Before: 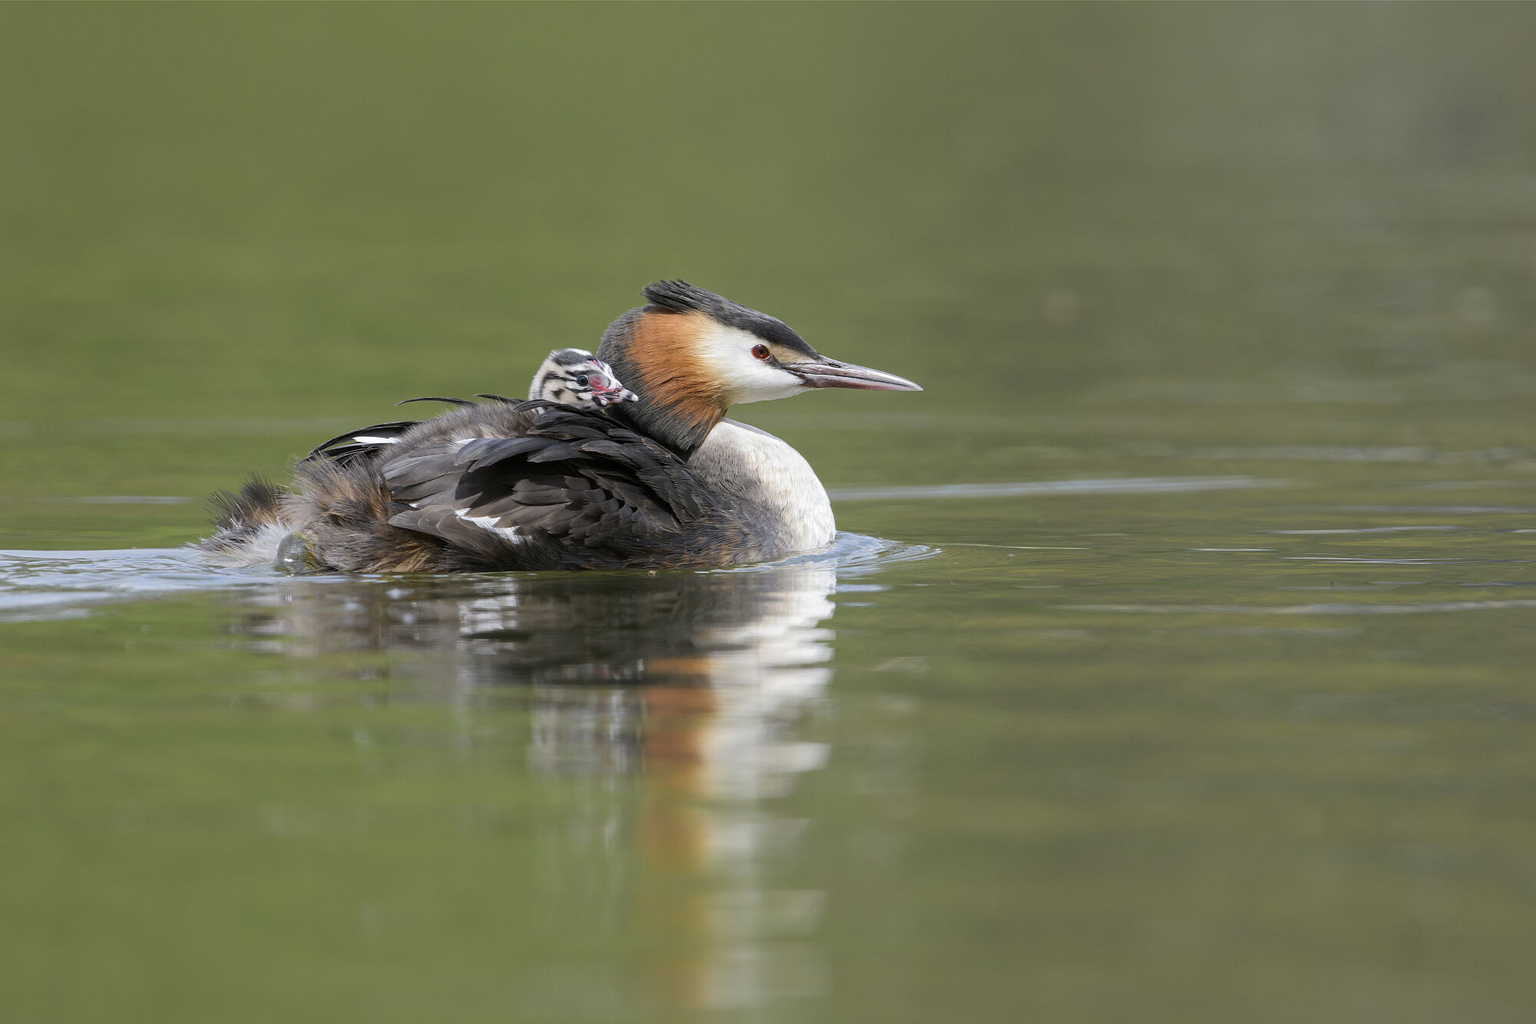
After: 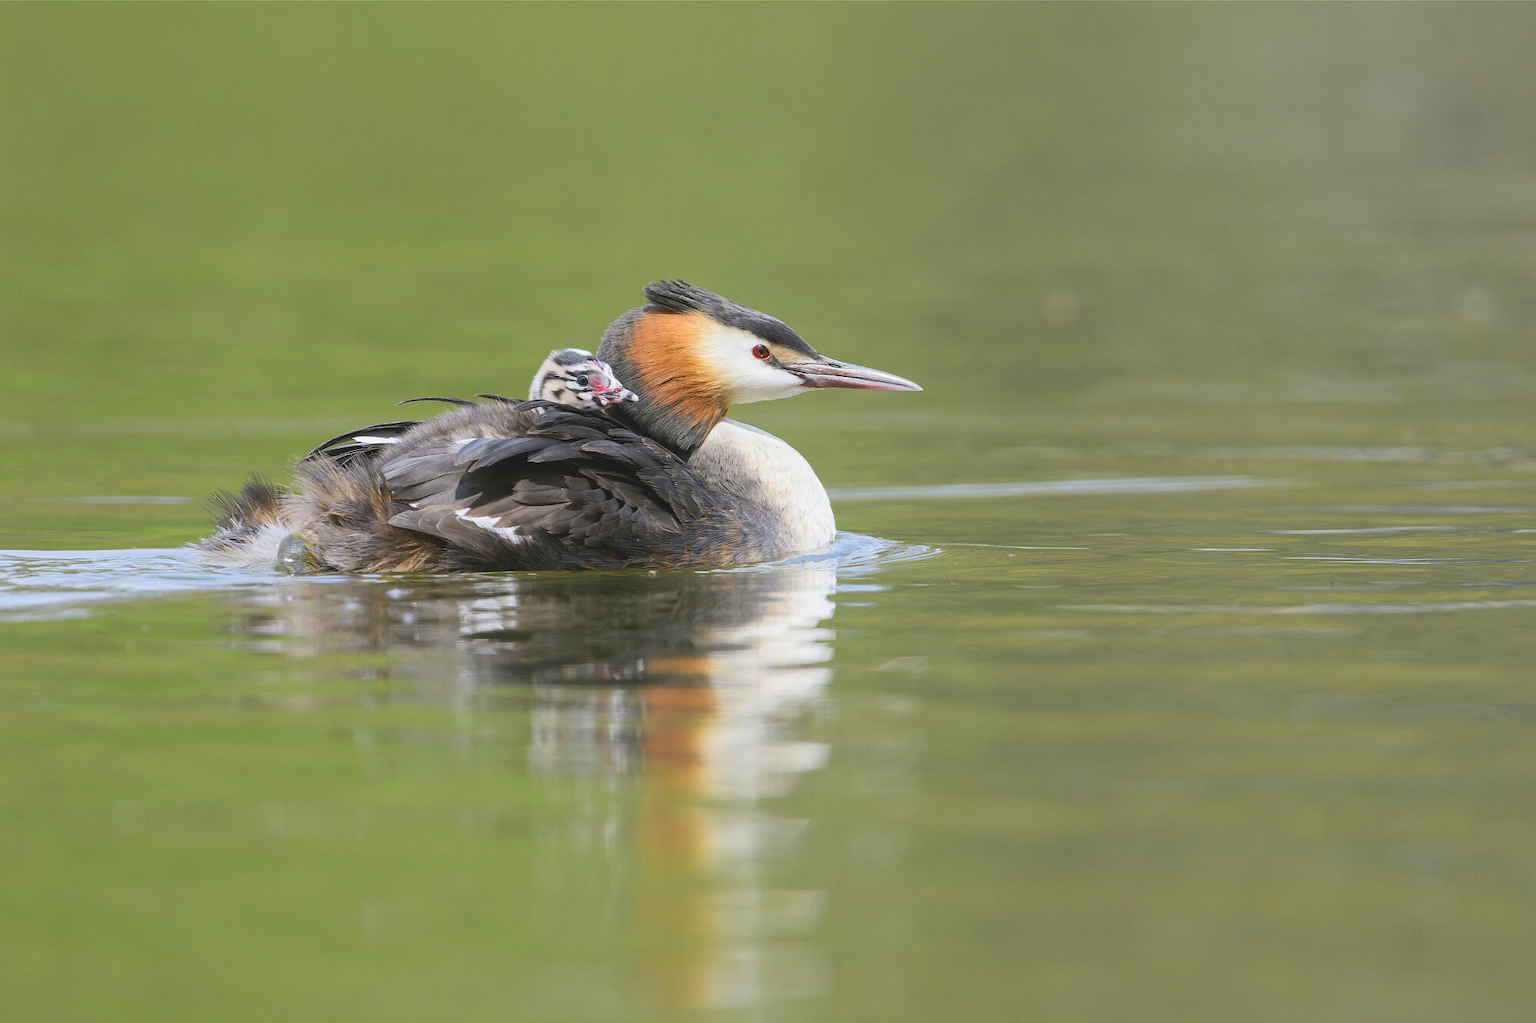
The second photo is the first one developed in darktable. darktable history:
contrast brightness saturation: contrast 0.2, brightness 0.16, saturation 0.22
color balance rgb: on, module defaults
lowpass: radius 0.1, contrast 0.85, saturation 1.1, unbound 0
